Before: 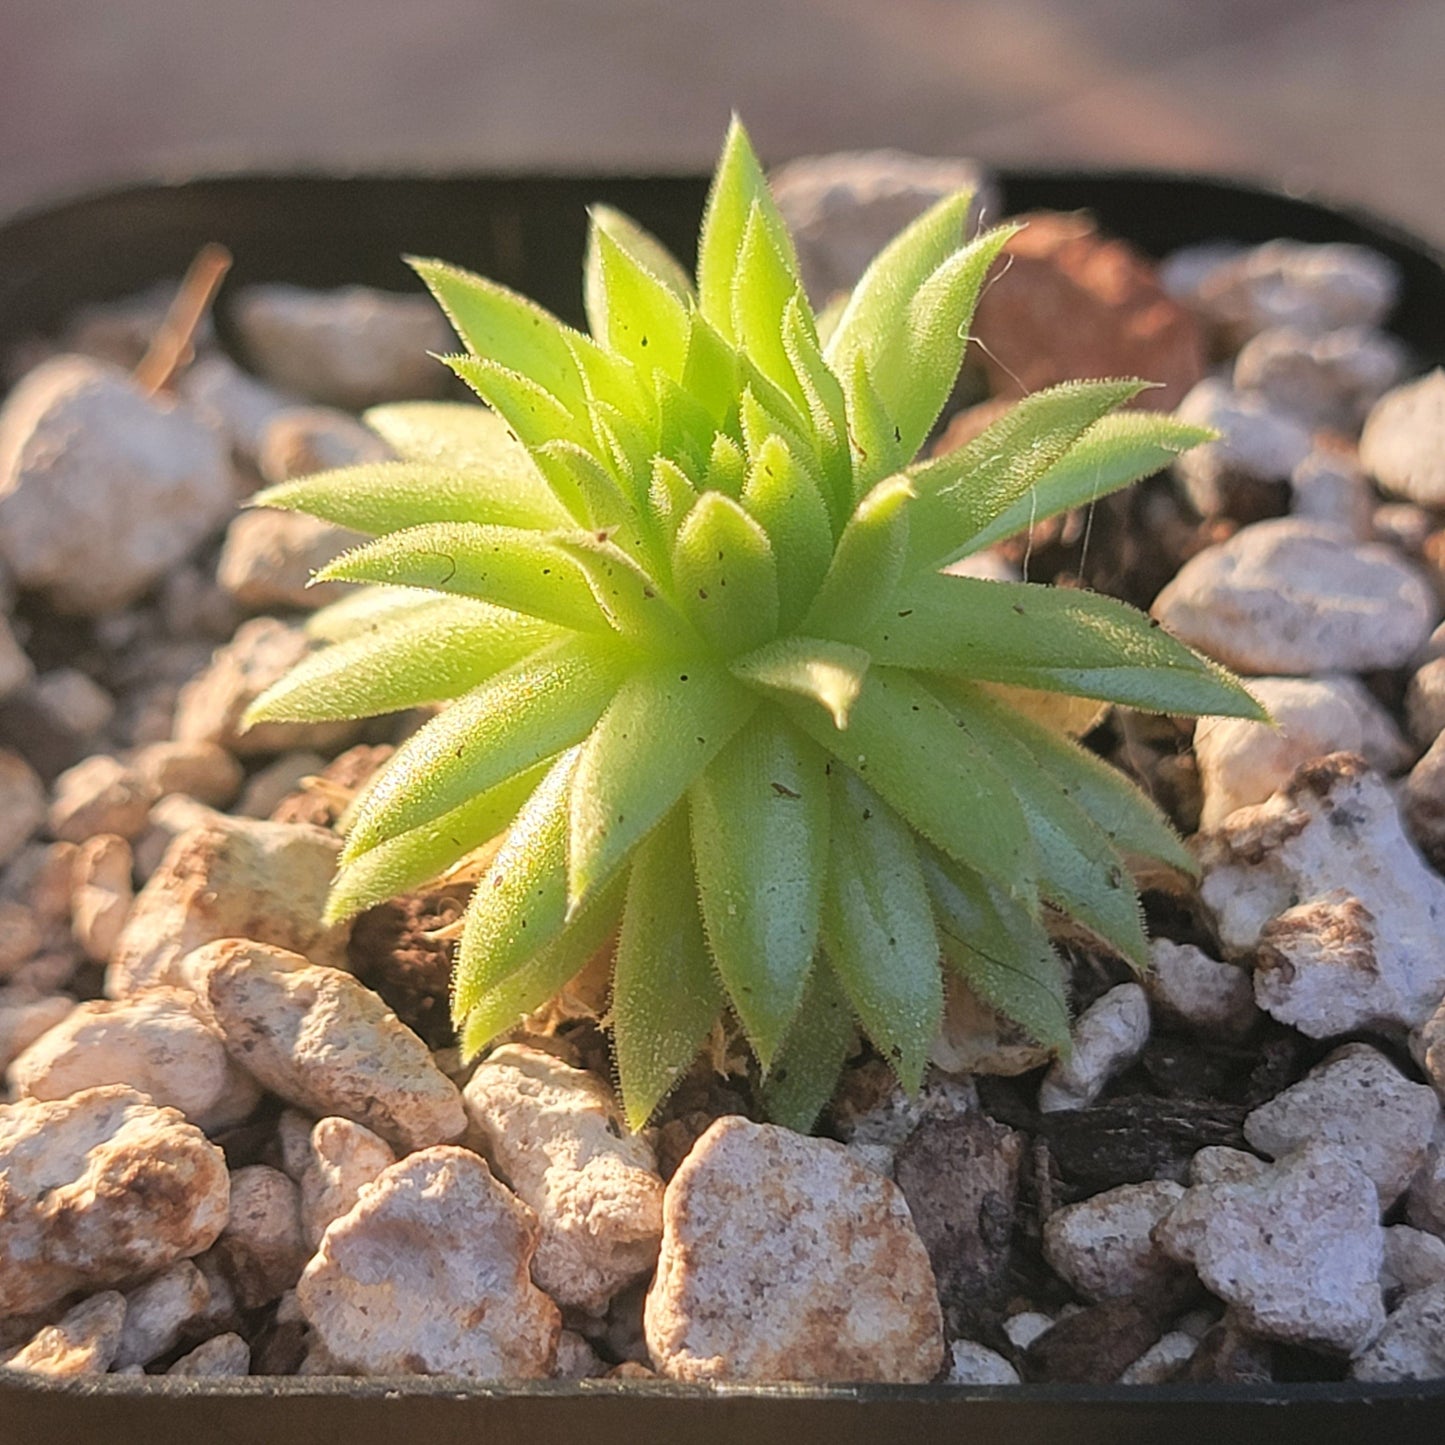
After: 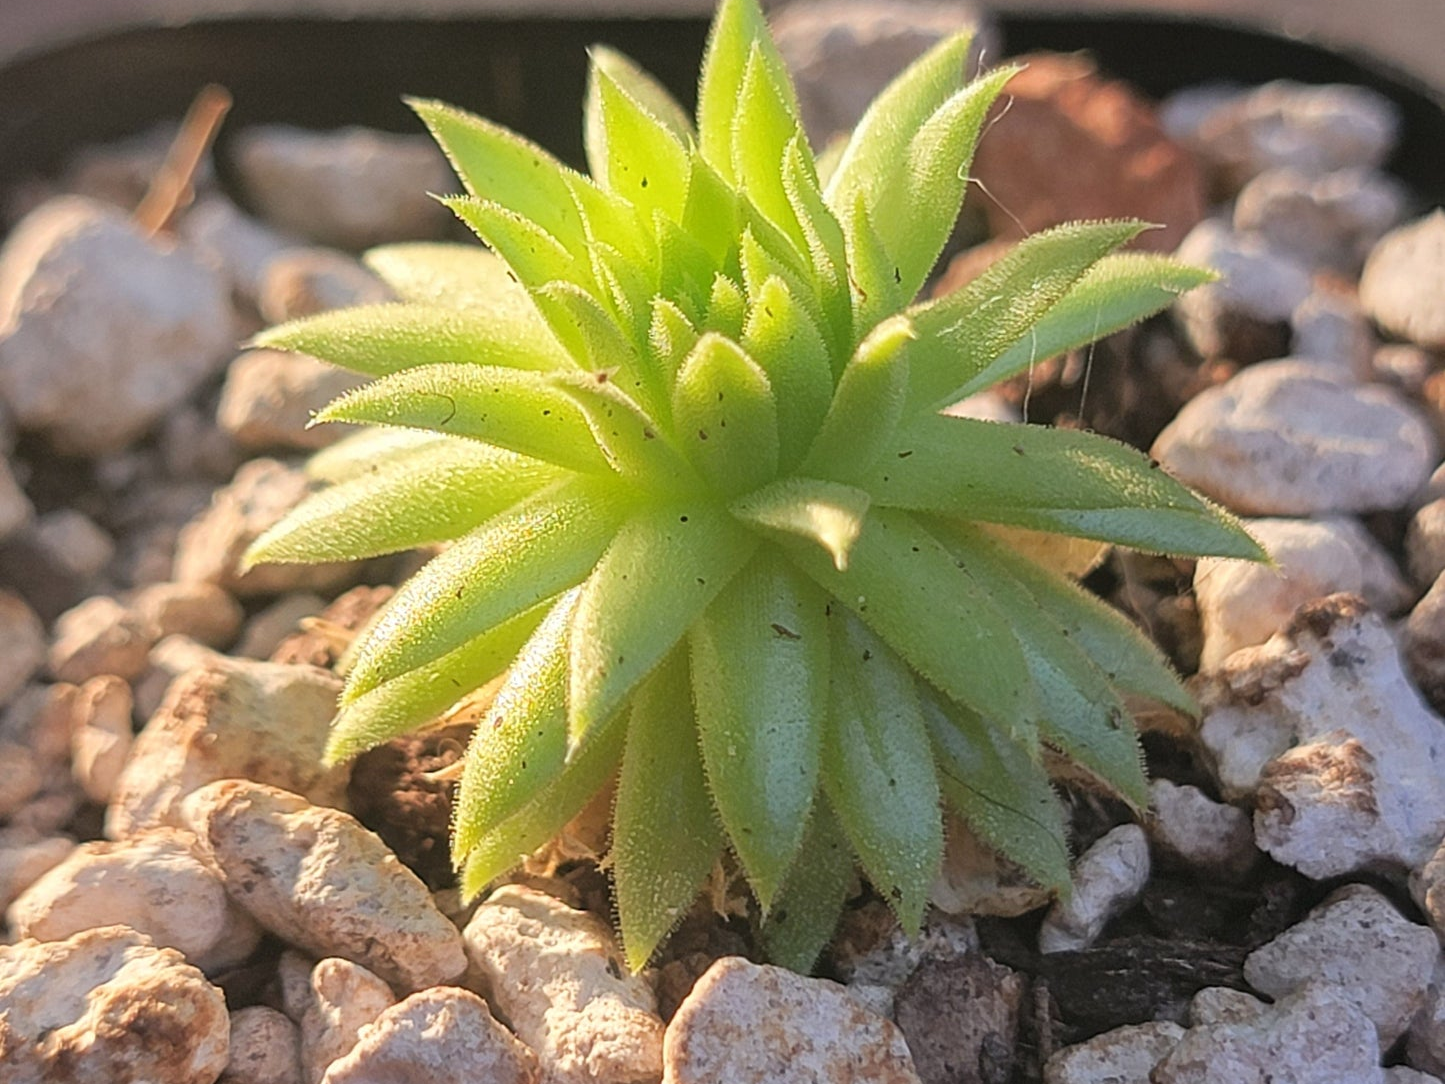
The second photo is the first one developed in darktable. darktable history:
crop: top 11.06%, bottom 13.875%
